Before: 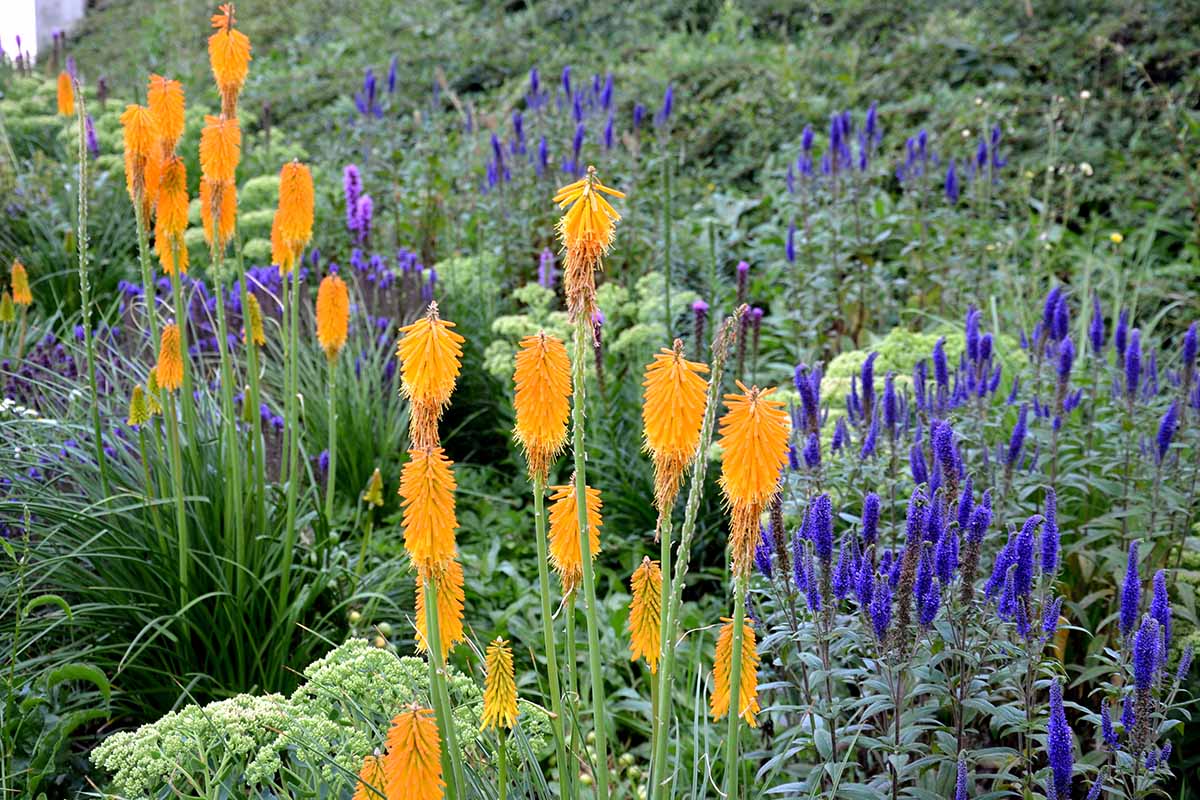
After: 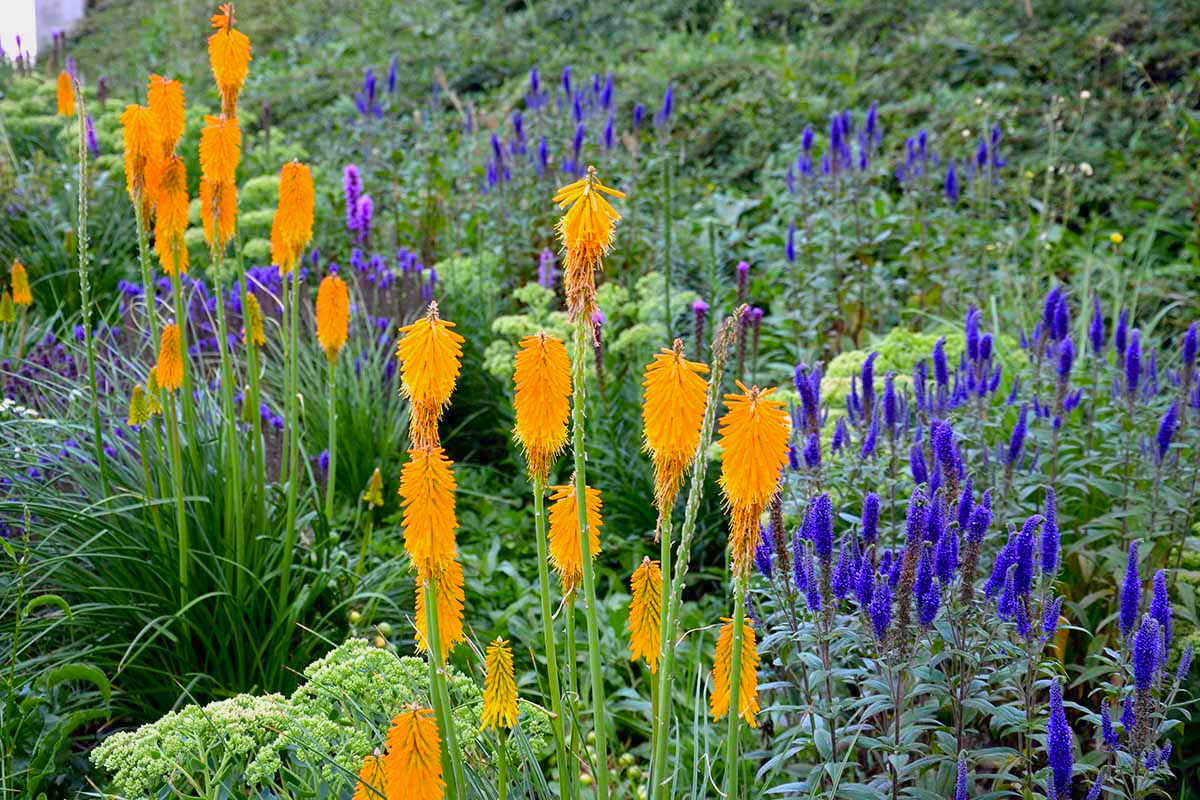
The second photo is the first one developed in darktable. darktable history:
color balance rgb: perceptual saturation grading › global saturation 30.417%, perceptual brilliance grading › global brilliance 14.884%, perceptual brilliance grading › shadows -35.603%, contrast -29.853%
